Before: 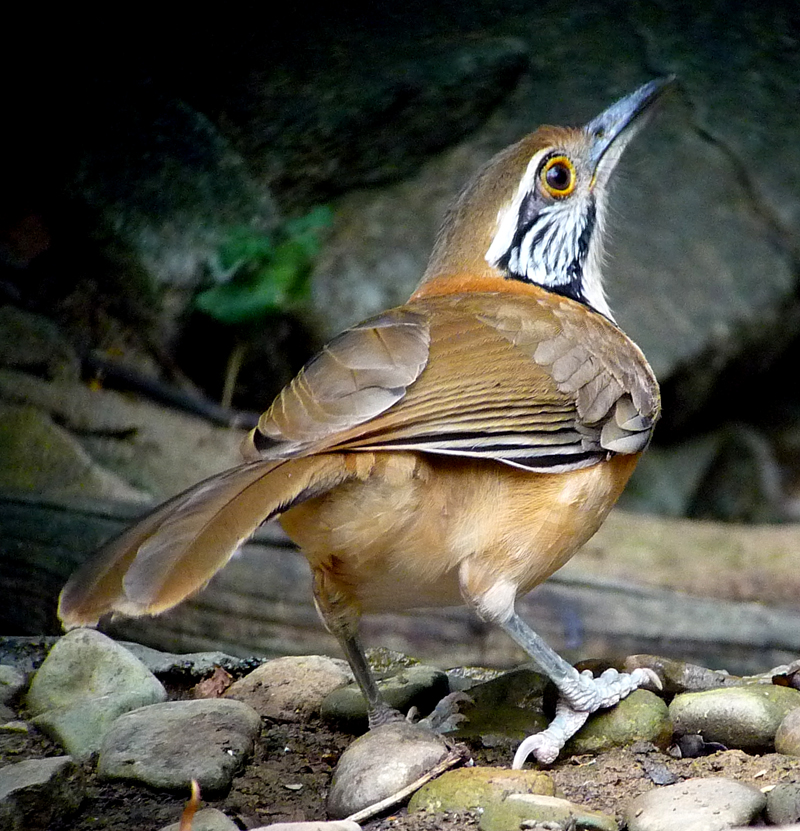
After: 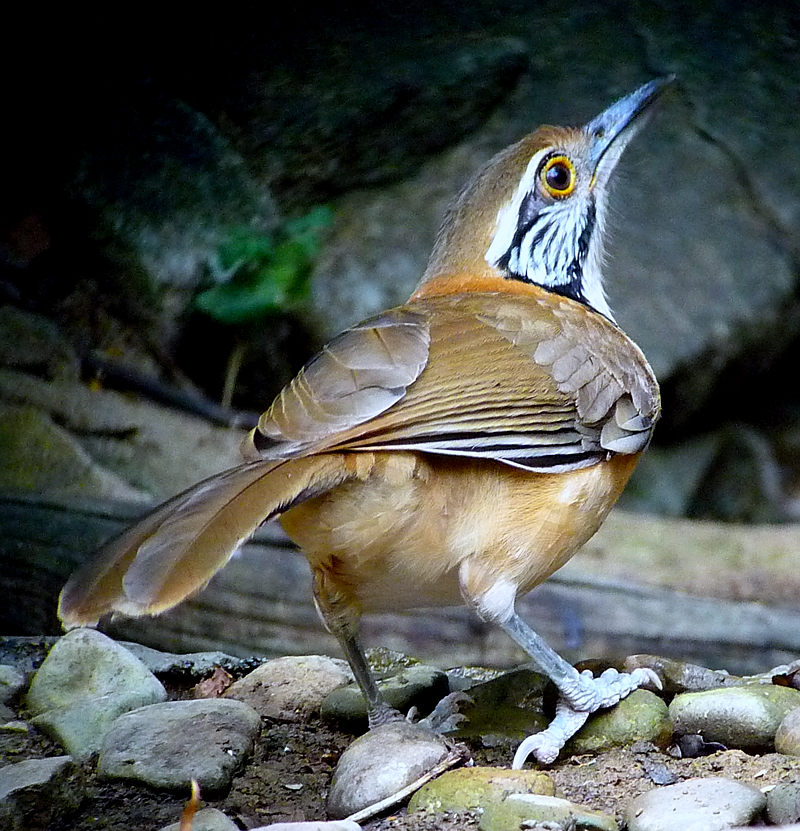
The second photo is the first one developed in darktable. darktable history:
sharpen: radius 1, threshold 1
white balance: red 0.931, blue 1.11
contrast brightness saturation: contrast 0.1, brightness 0.03, saturation 0.09
color zones: curves: ch0 [(0, 0.5) (0.143, 0.5) (0.286, 0.5) (0.429, 0.5) (0.571, 0.5) (0.714, 0.476) (0.857, 0.5) (1, 0.5)]; ch2 [(0, 0.5) (0.143, 0.5) (0.286, 0.5) (0.429, 0.5) (0.571, 0.5) (0.714, 0.487) (0.857, 0.5) (1, 0.5)]
